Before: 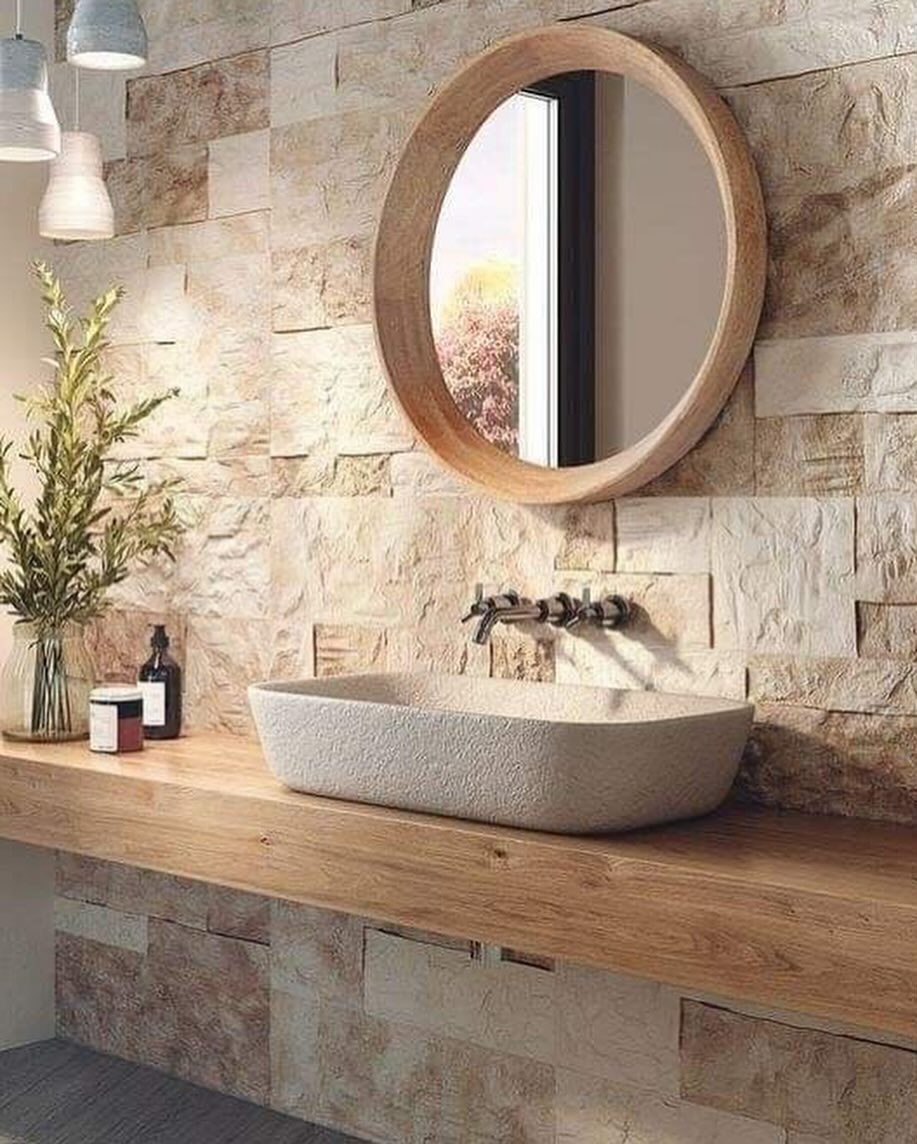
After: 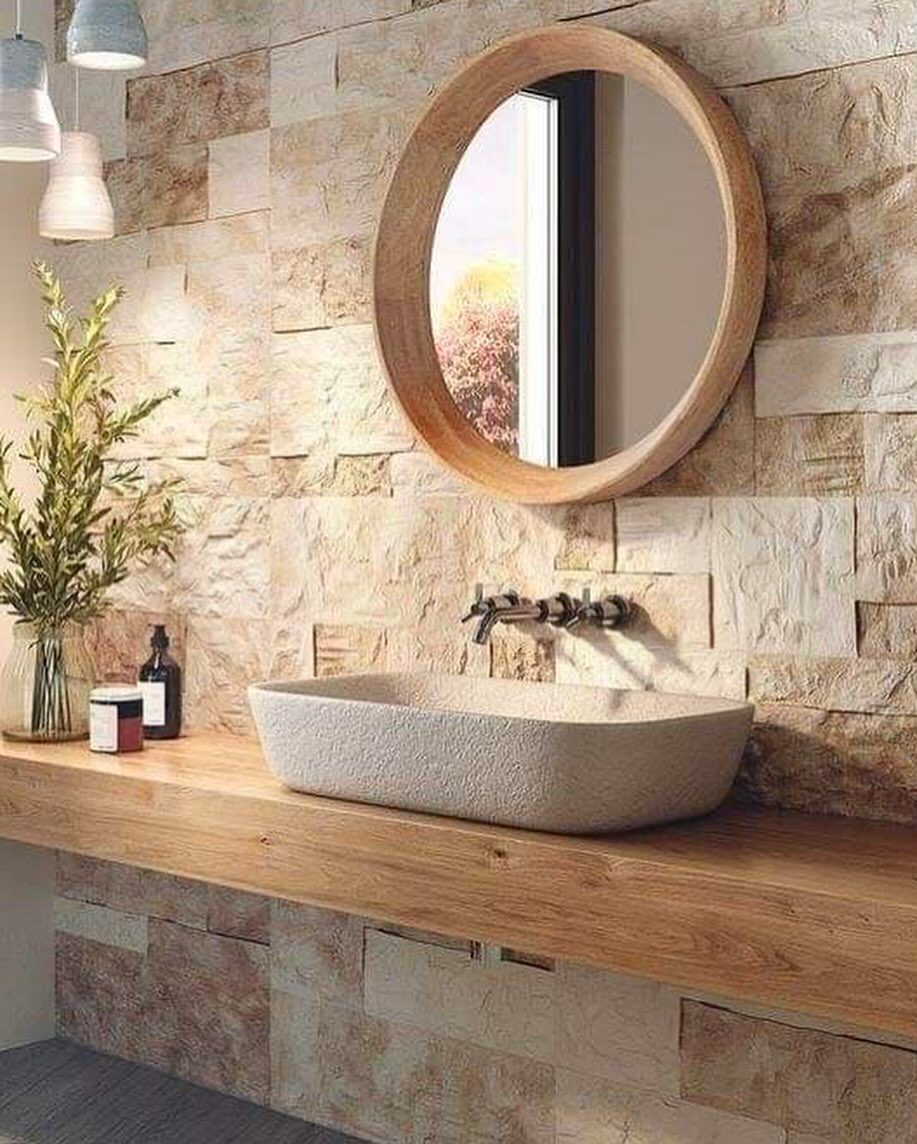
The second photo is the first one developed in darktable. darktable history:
contrast brightness saturation: contrast 0.039, saturation 0.162
